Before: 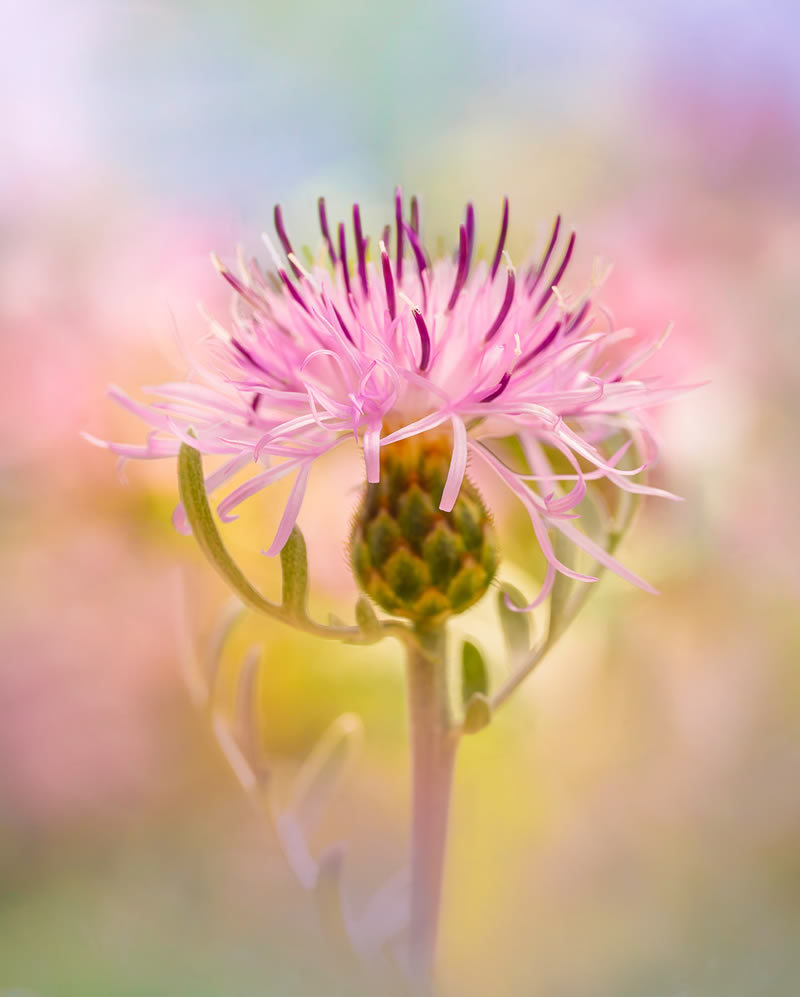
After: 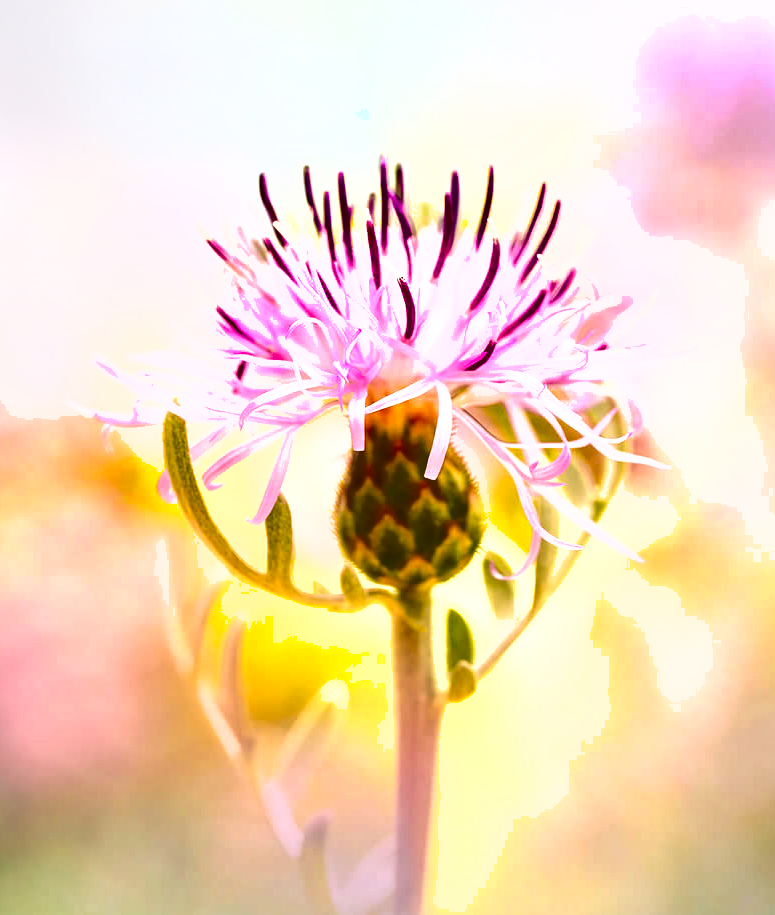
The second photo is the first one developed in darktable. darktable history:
crop: left 1.964%, top 3.251%, right 1.122%, bottom 4.933%
exposure: exposure 0.999 EV, compensate highlight preservation false
shadows and highlights: soften with gaussian
